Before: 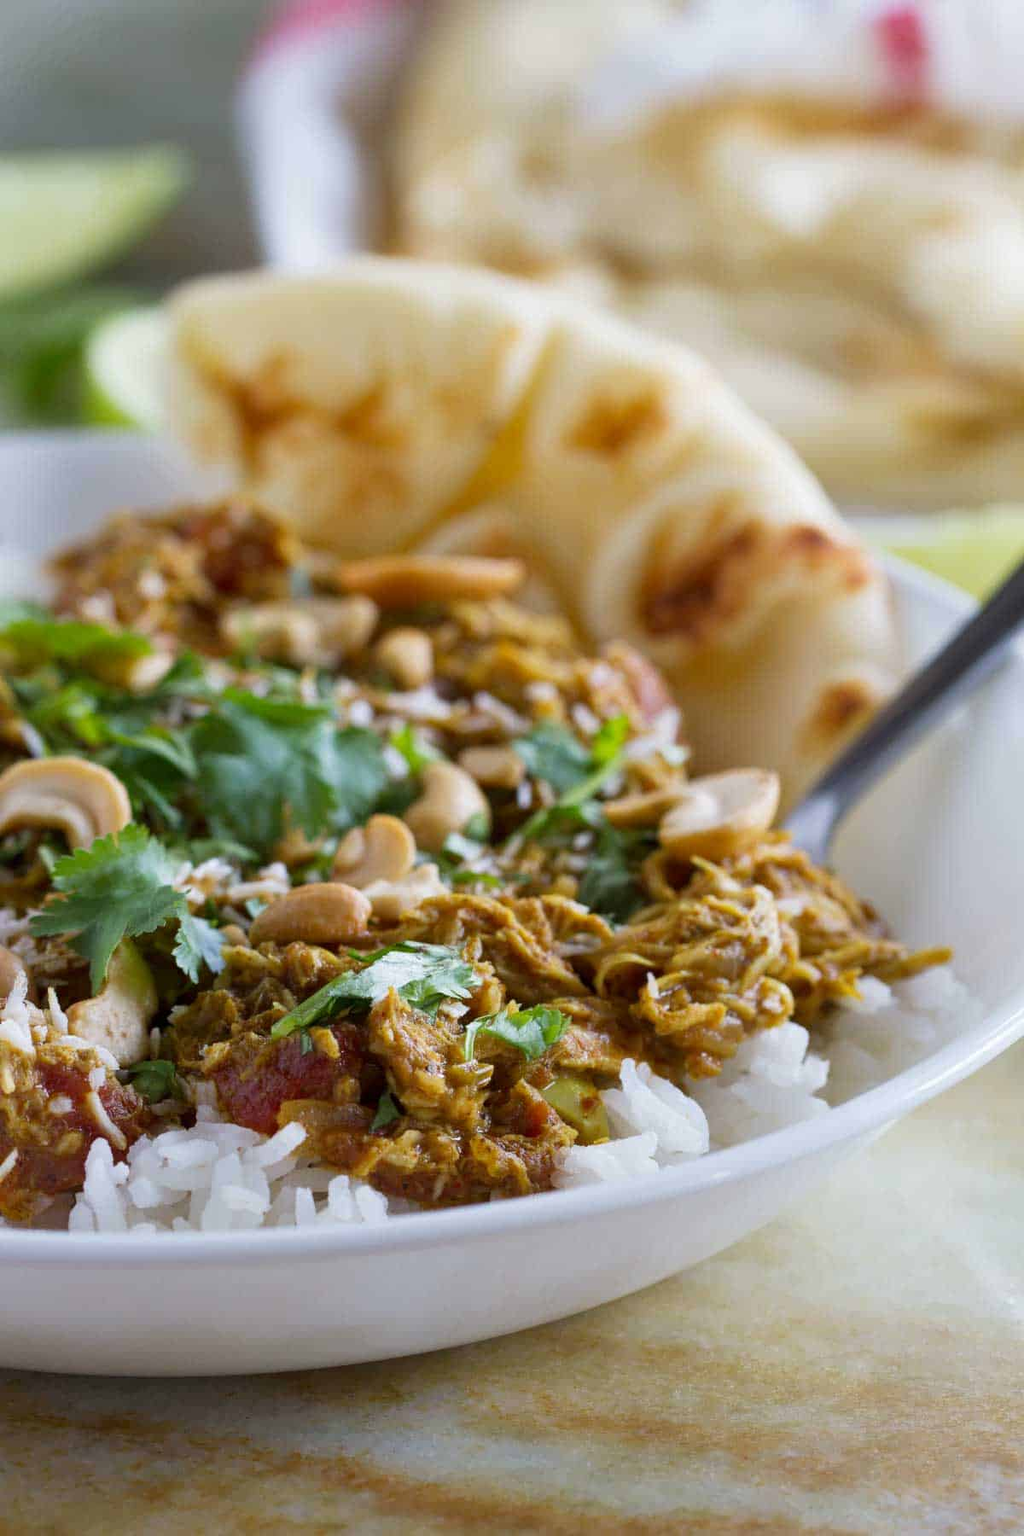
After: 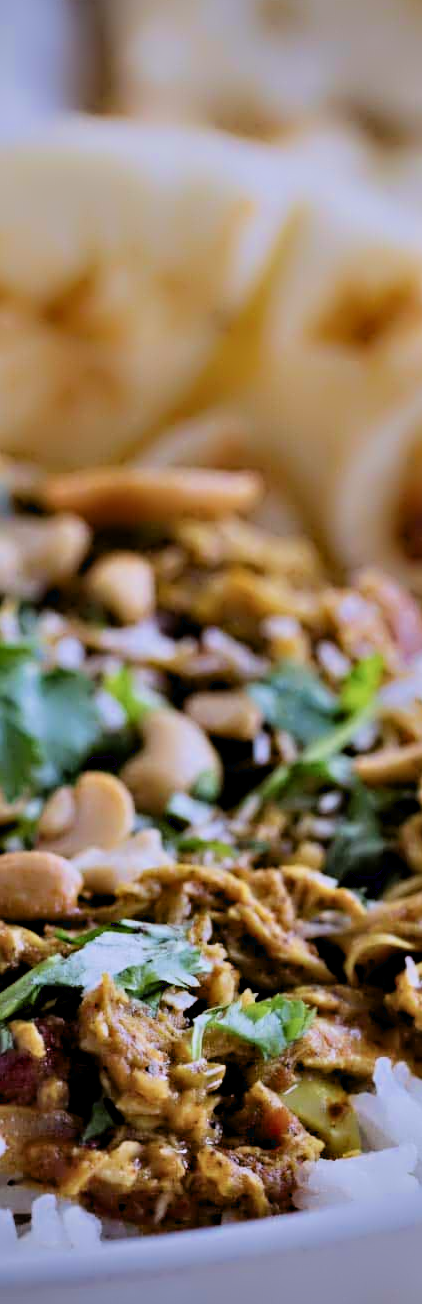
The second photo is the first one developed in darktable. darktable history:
crop and rotate: left 29.476%, top 10.214%, right 35.32%, bottom 17.333%
color calibration: output R [0.999, 0.026, -0.11, 0], output G [-0.019, 1.037, -0.099, 0], output B [0.022, -0.023, 0.902, 0], illuminant custom, x 0.367, y 0.392, temperature 4437.75 K, clip negative RGB from gamut false
vignetting: saturation 0, unbound false
contrast equalizer: y [[0.783, 0.666, 0.575, 0.77, 0.556, 0.501], [0.5 ×6], [0.5 ×6], [0, 0.02, 0.272, 0.399, 0.062, 0], [0 ×6]]
filmic rgb: black relative exposure -7.65 EV, white relative exposure 4.56 EV, hardness 3.61, color science v6 (2022)
